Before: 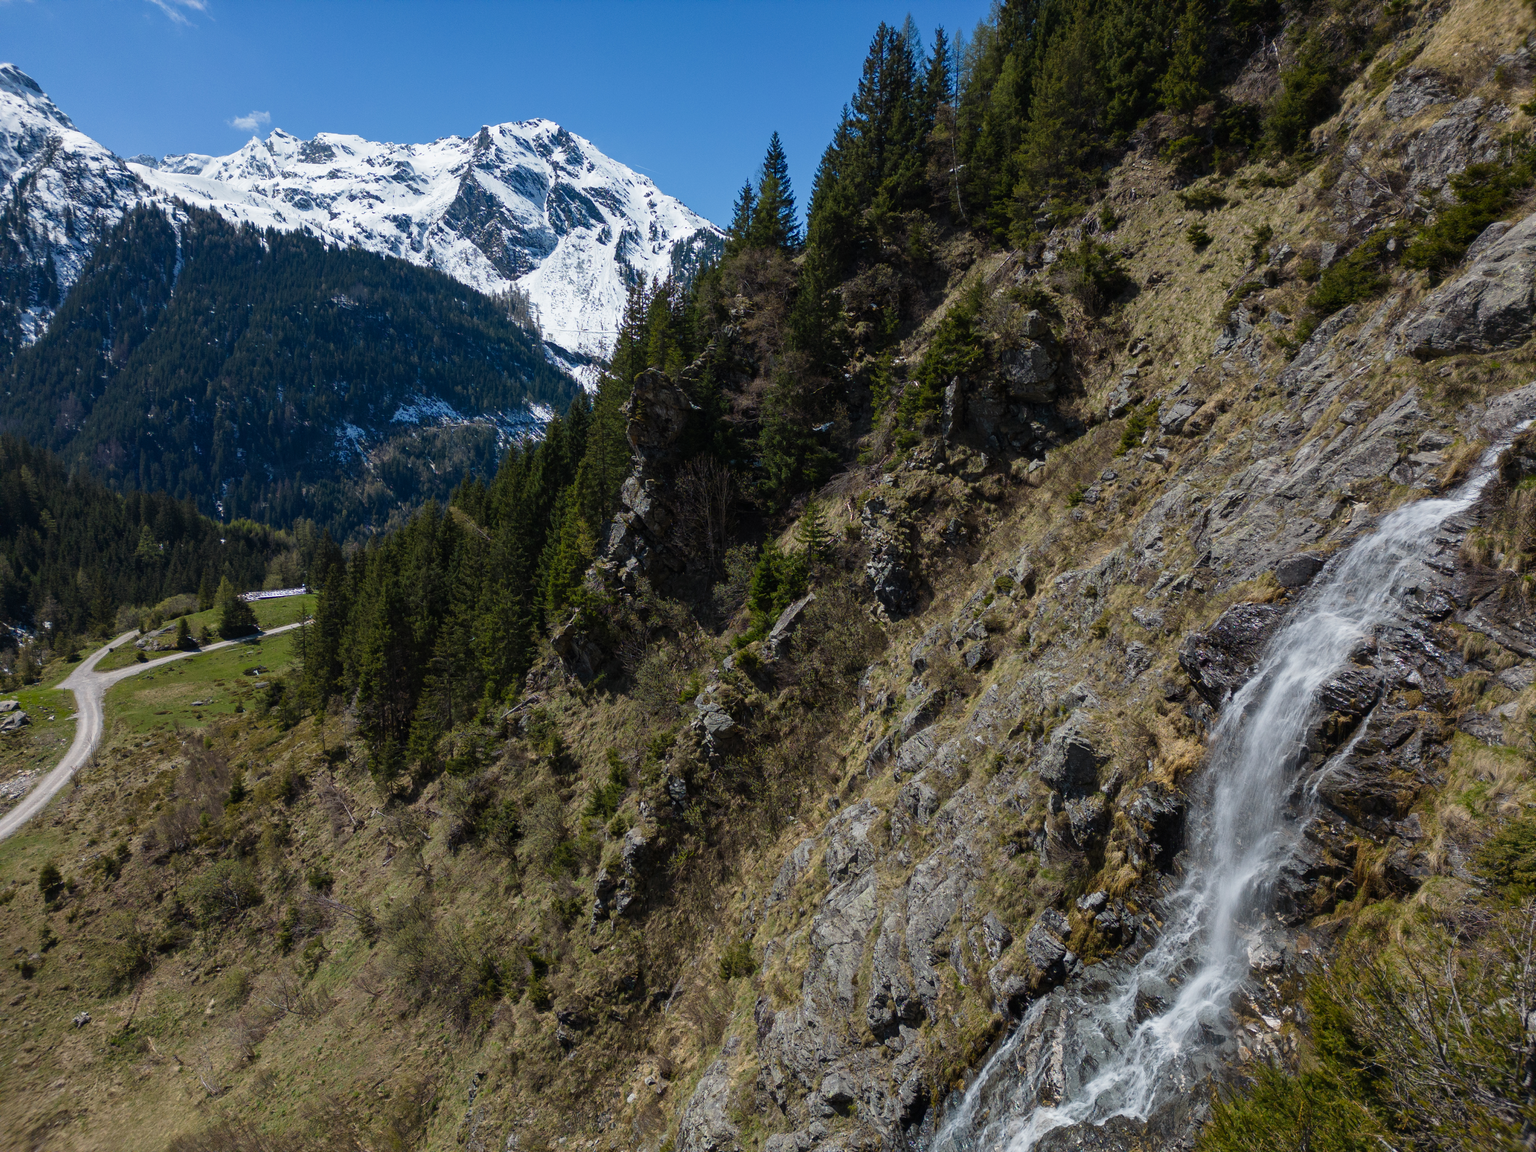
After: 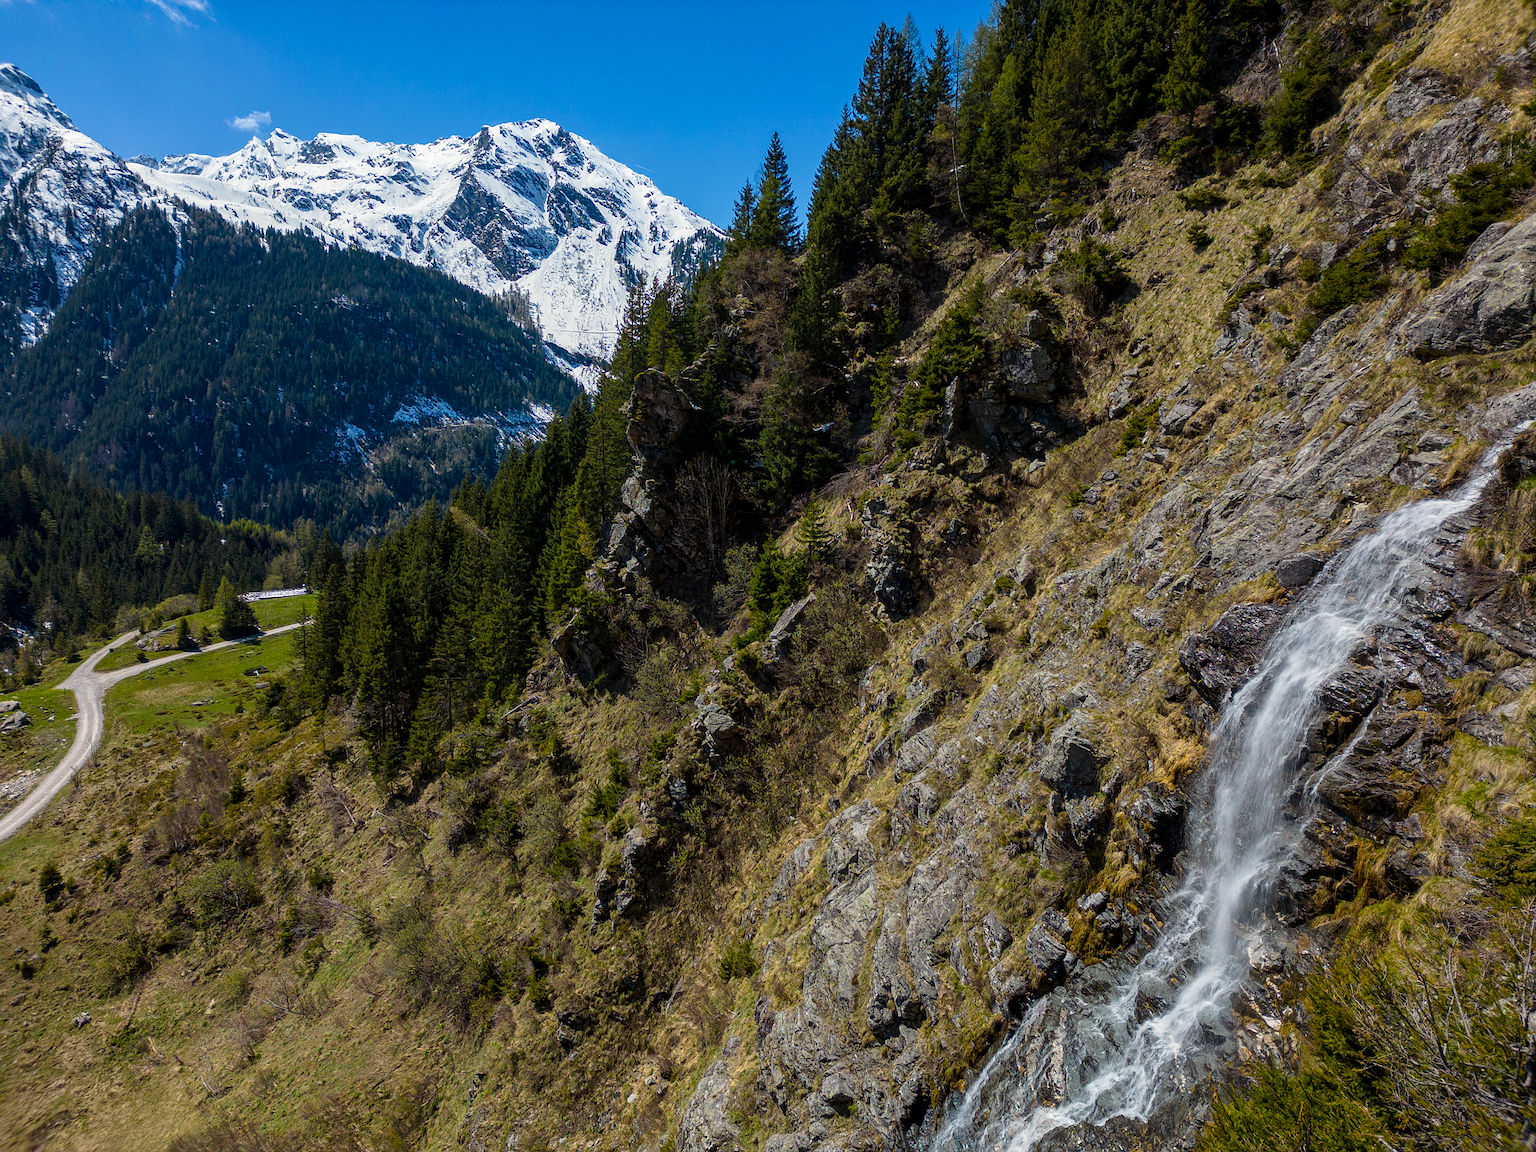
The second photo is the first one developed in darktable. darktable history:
local contrast: on, module defaults
white balance: red 1.009, blue 0.985
color balance rgb: perceptual saturation grading › global saturation 25%, global vibrance 20%
sharpen: on, module defaults
